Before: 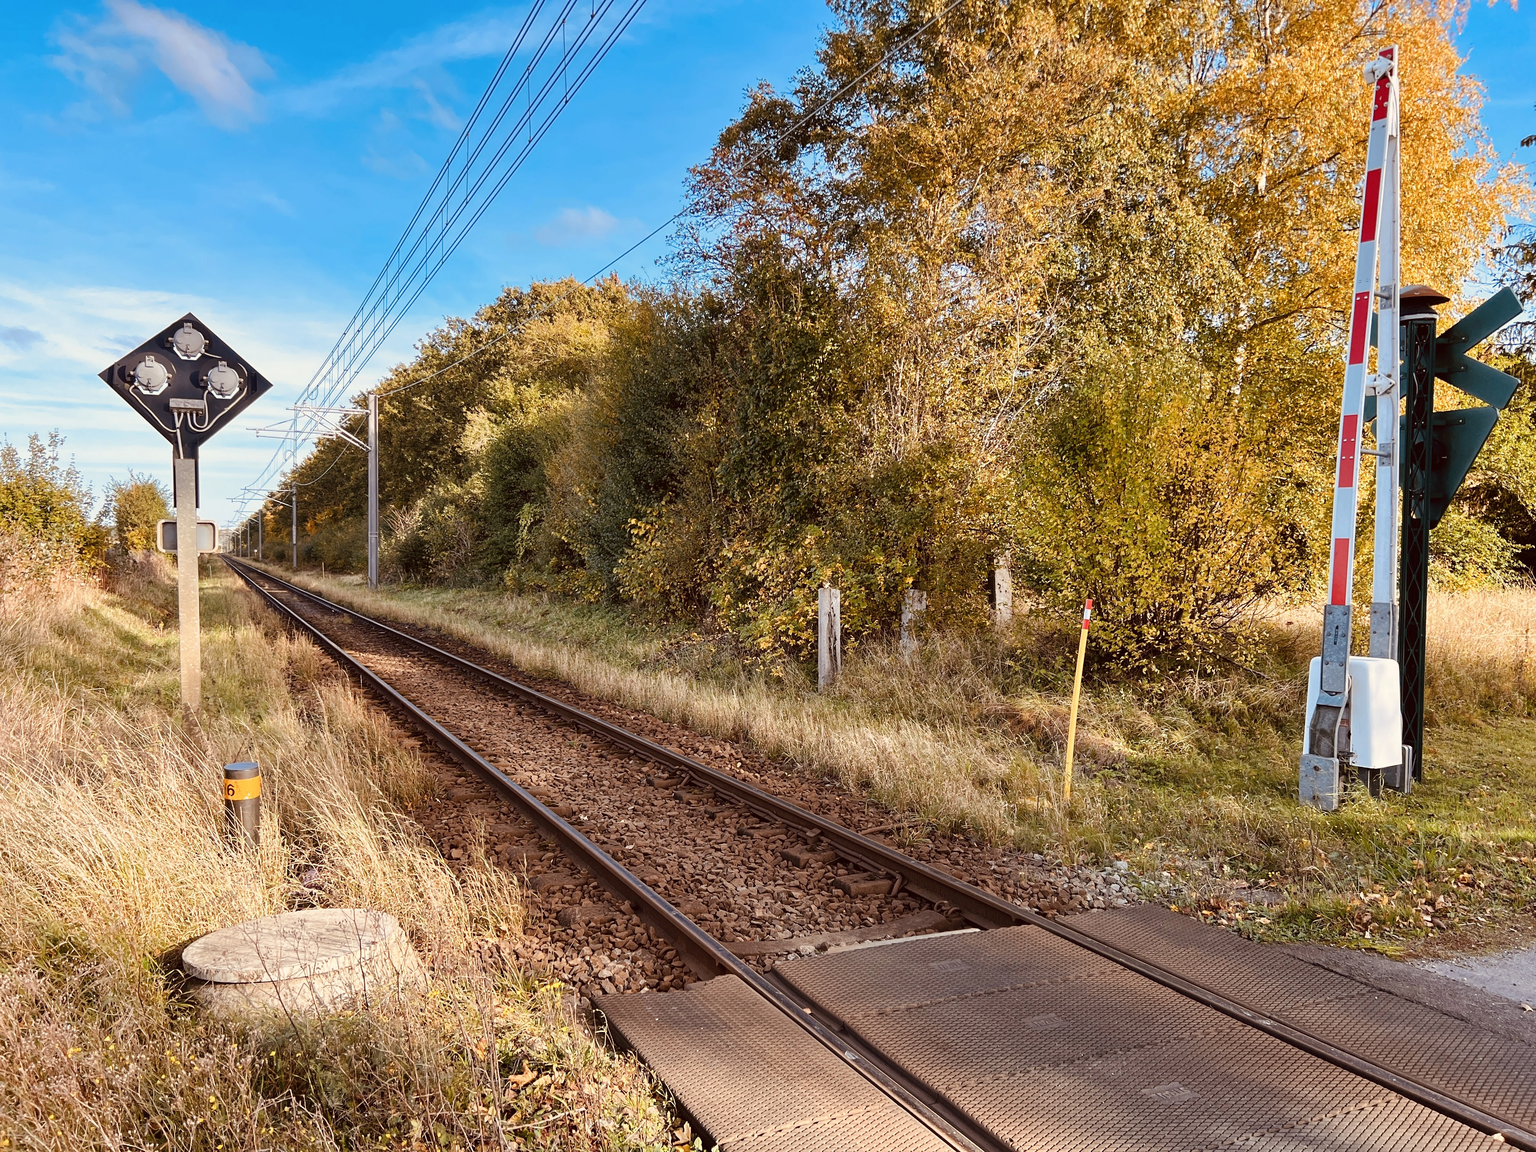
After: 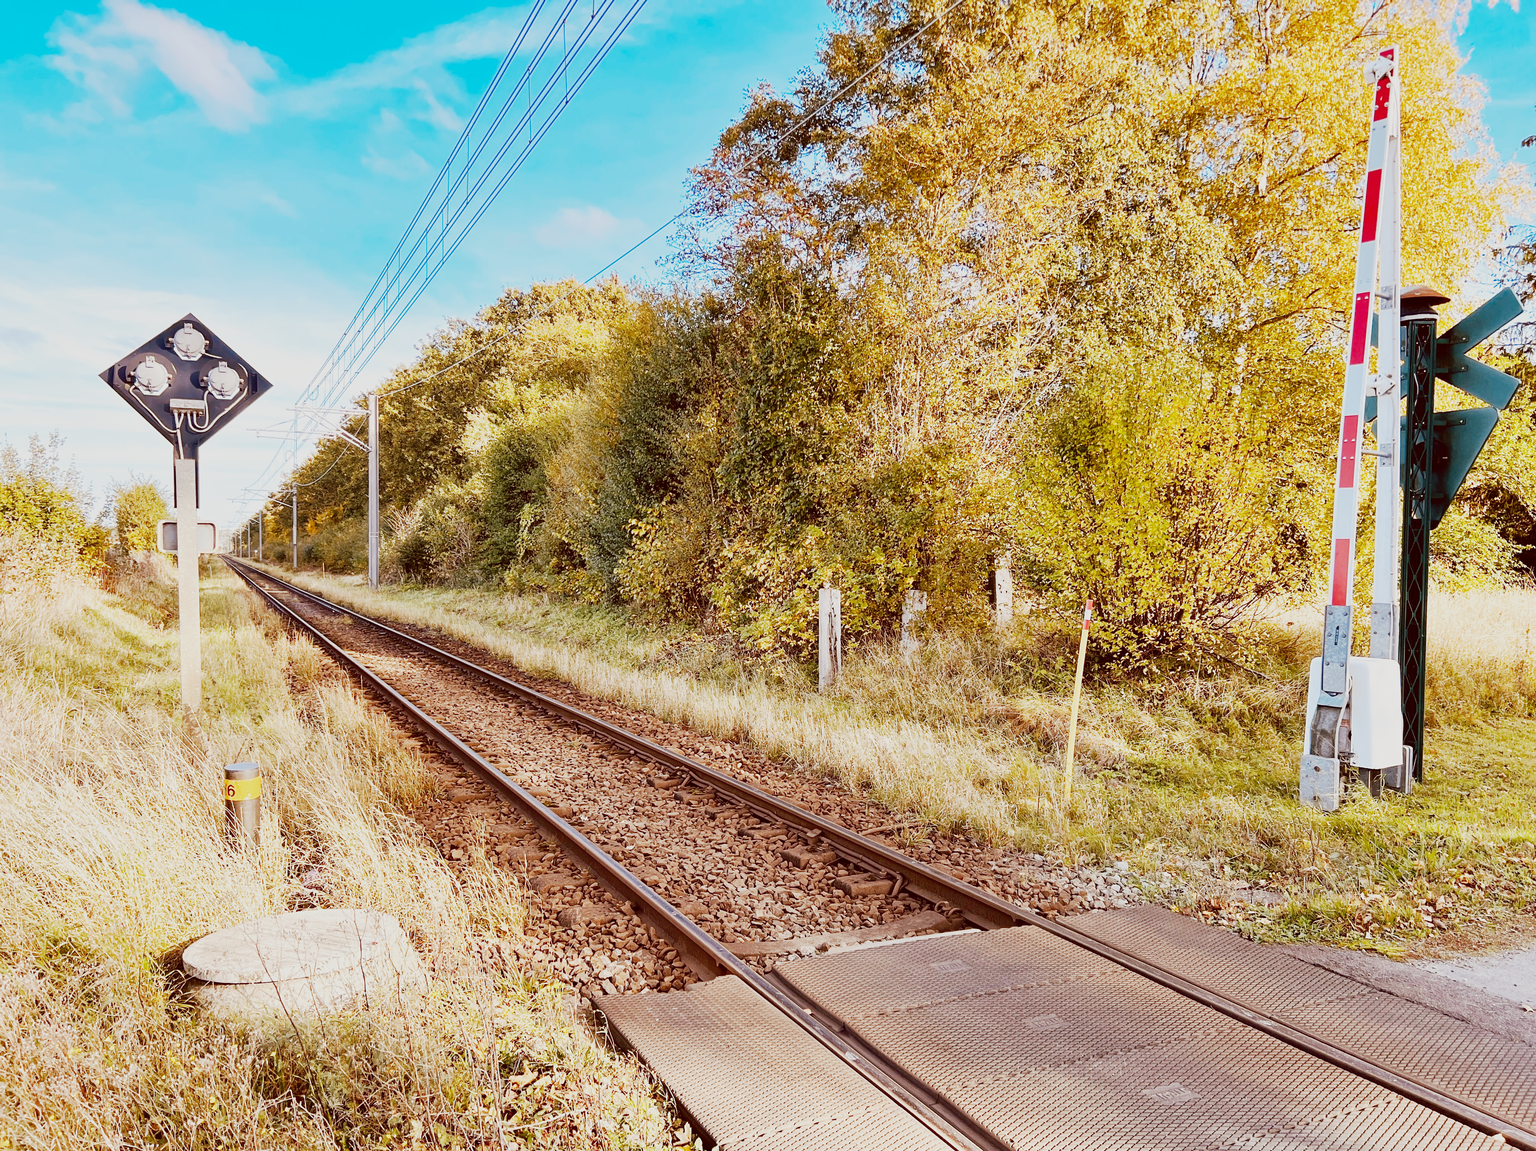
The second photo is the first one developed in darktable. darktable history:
shadows and highlights: radius 121.13, shadows 21.4, white point adjustment -9.72, highlights -14.39, soften with gaussian
base curve: curves: ch0 [(0, 0) (0.04, 0.03) (0.133, 0.232) (0.448, 0.748) (0.843, 0.968) (1, 1)]
